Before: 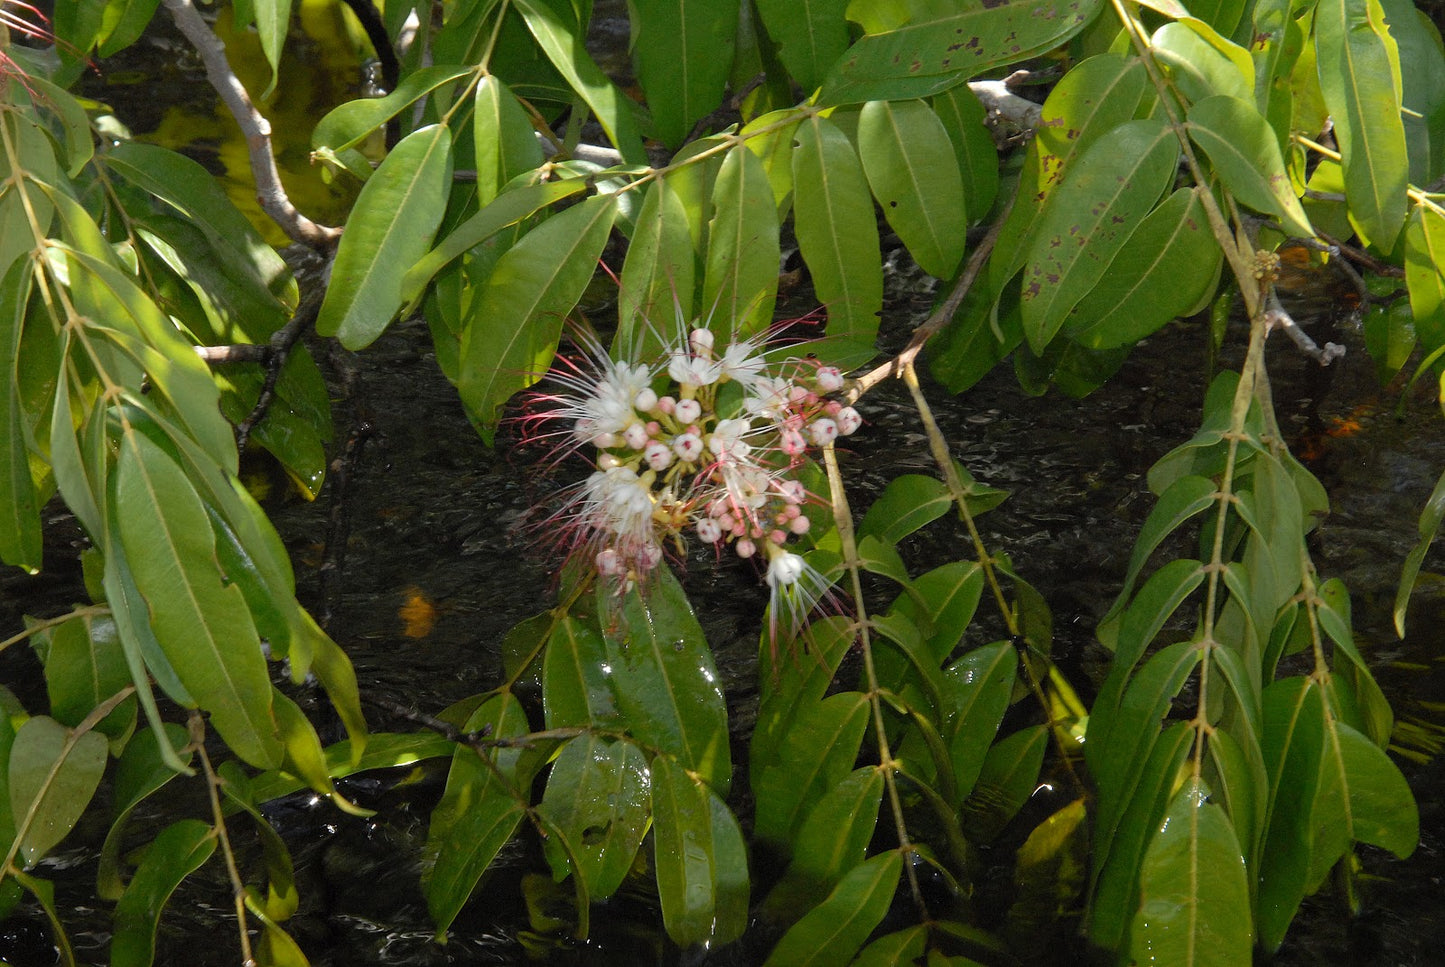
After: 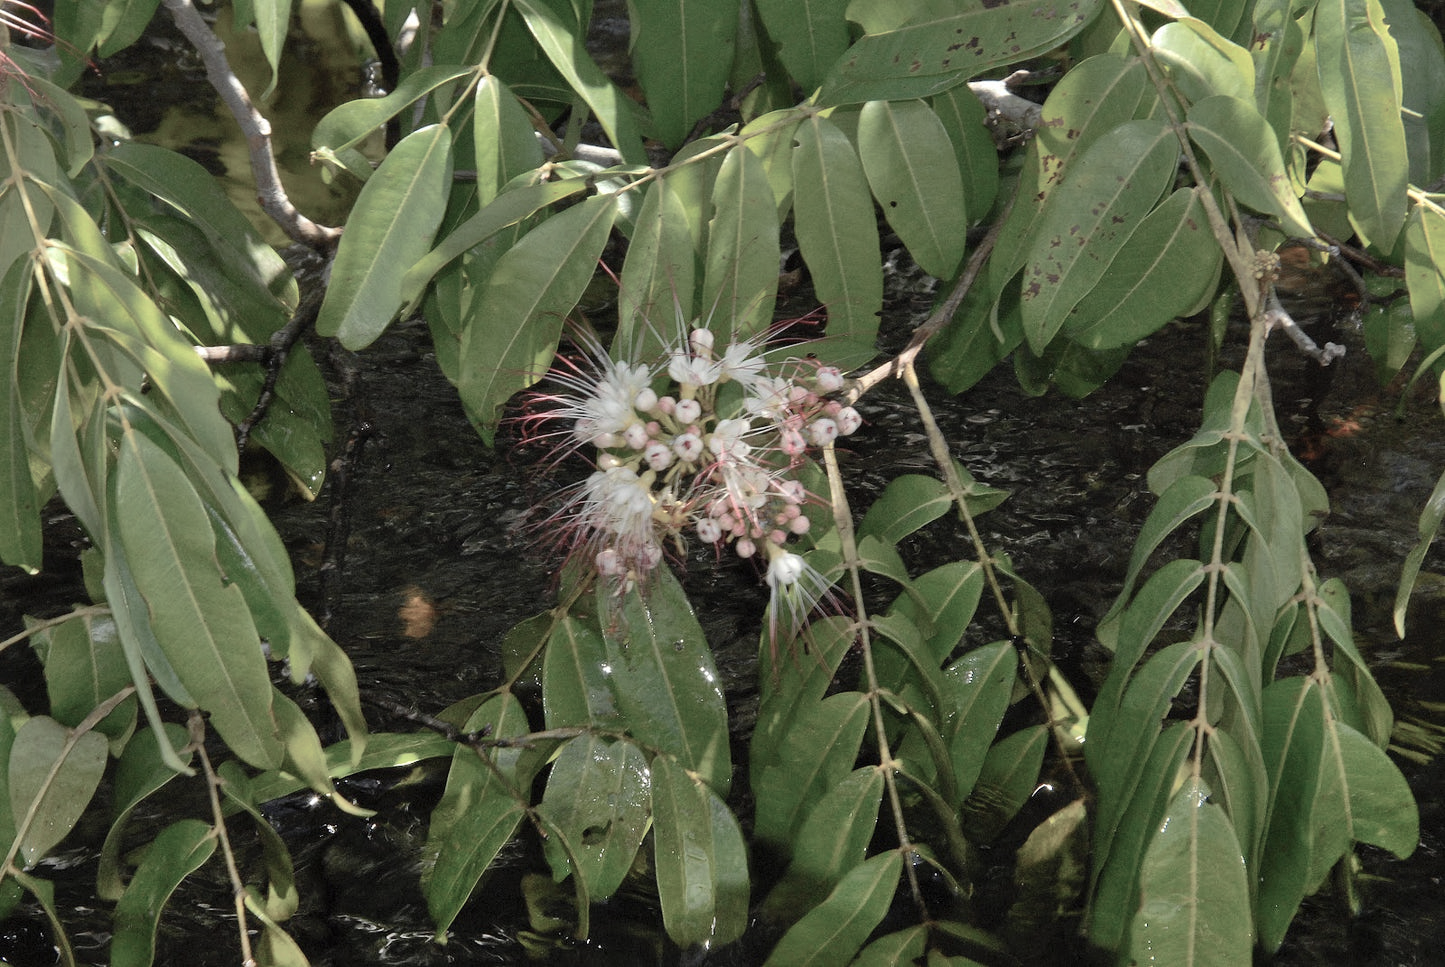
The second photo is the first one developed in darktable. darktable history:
color balance rgb: linear chroma grading › global chroma 14.501%, perceptual saturation grading › global saturation -29.271%, perceptual saturation grading › highlights -20.613%, perceptual saturation grading › mid-tones -23.757%, perceptual saturation grading › shadows -23.046%, global vibrance 9.752%
shadows and highlights: highlights color adjustment 78.28%, soften with gaussian
